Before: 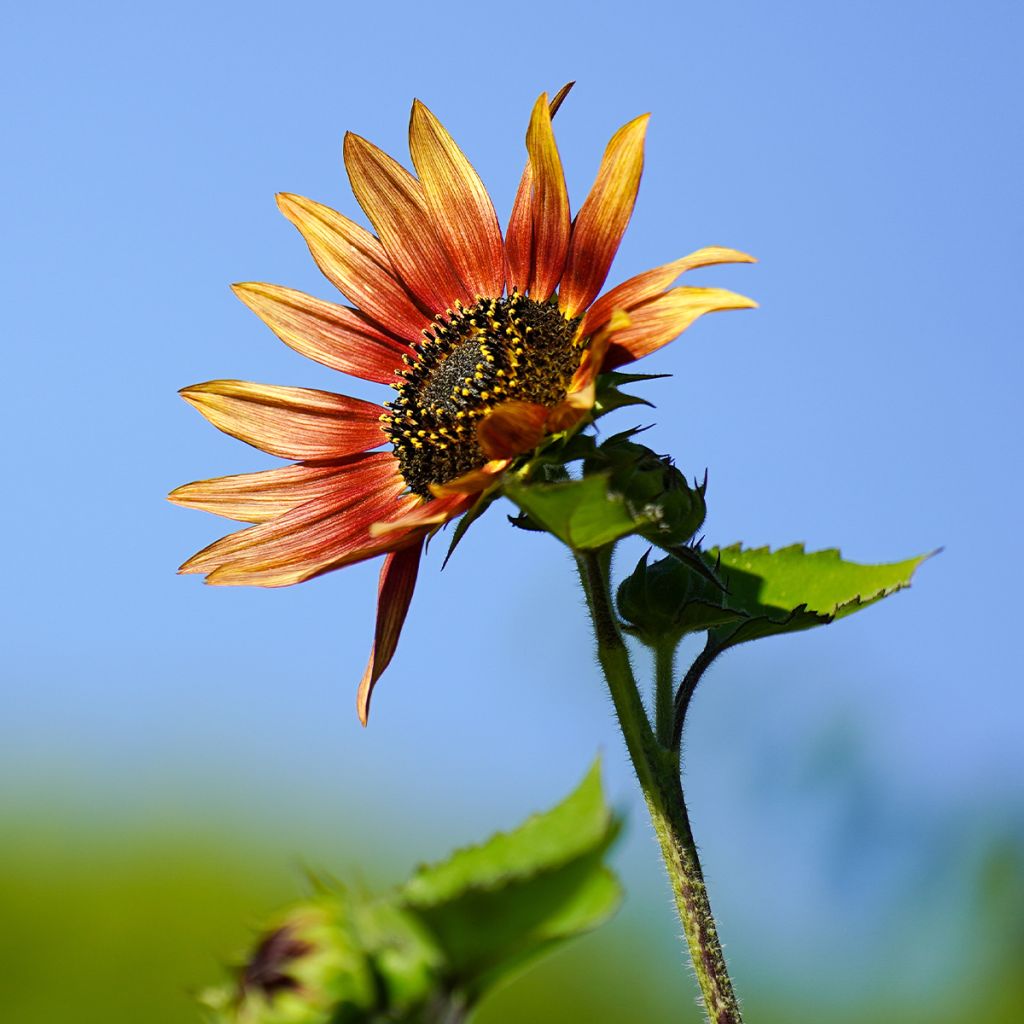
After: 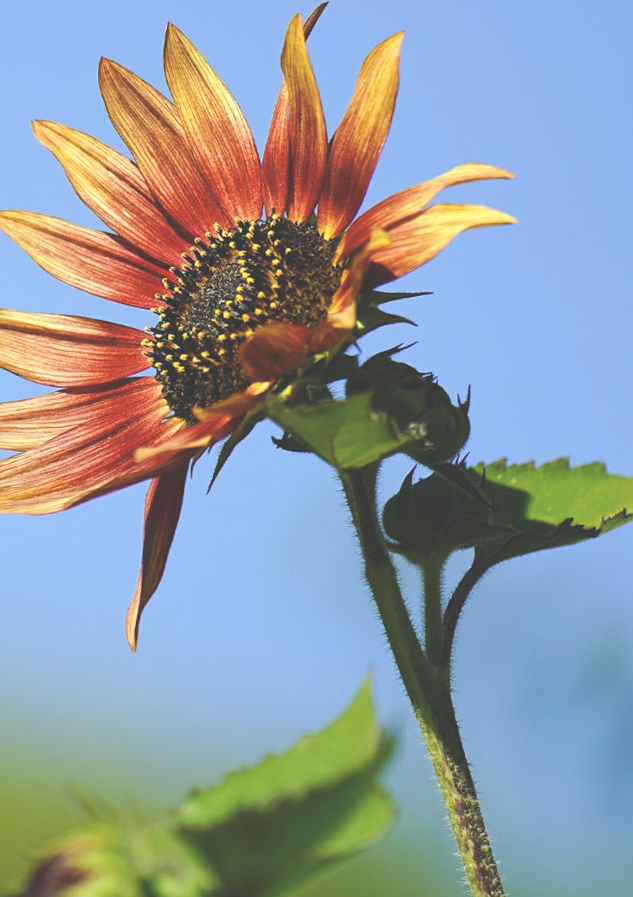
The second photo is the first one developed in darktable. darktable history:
crop and rotate: left 22.918%, top 5.629%, right 14.711%, bottom 2.247%
rotate and perspective: rotation -1.42°, crop left 0.016, crop right 0.984, crop top 0.035, crop bottom 0.965
exposure: black level correction -0.041, exposure 0.064 EV, compensate highlight preservation false
contrast brightness saturation: saturation -0.05
